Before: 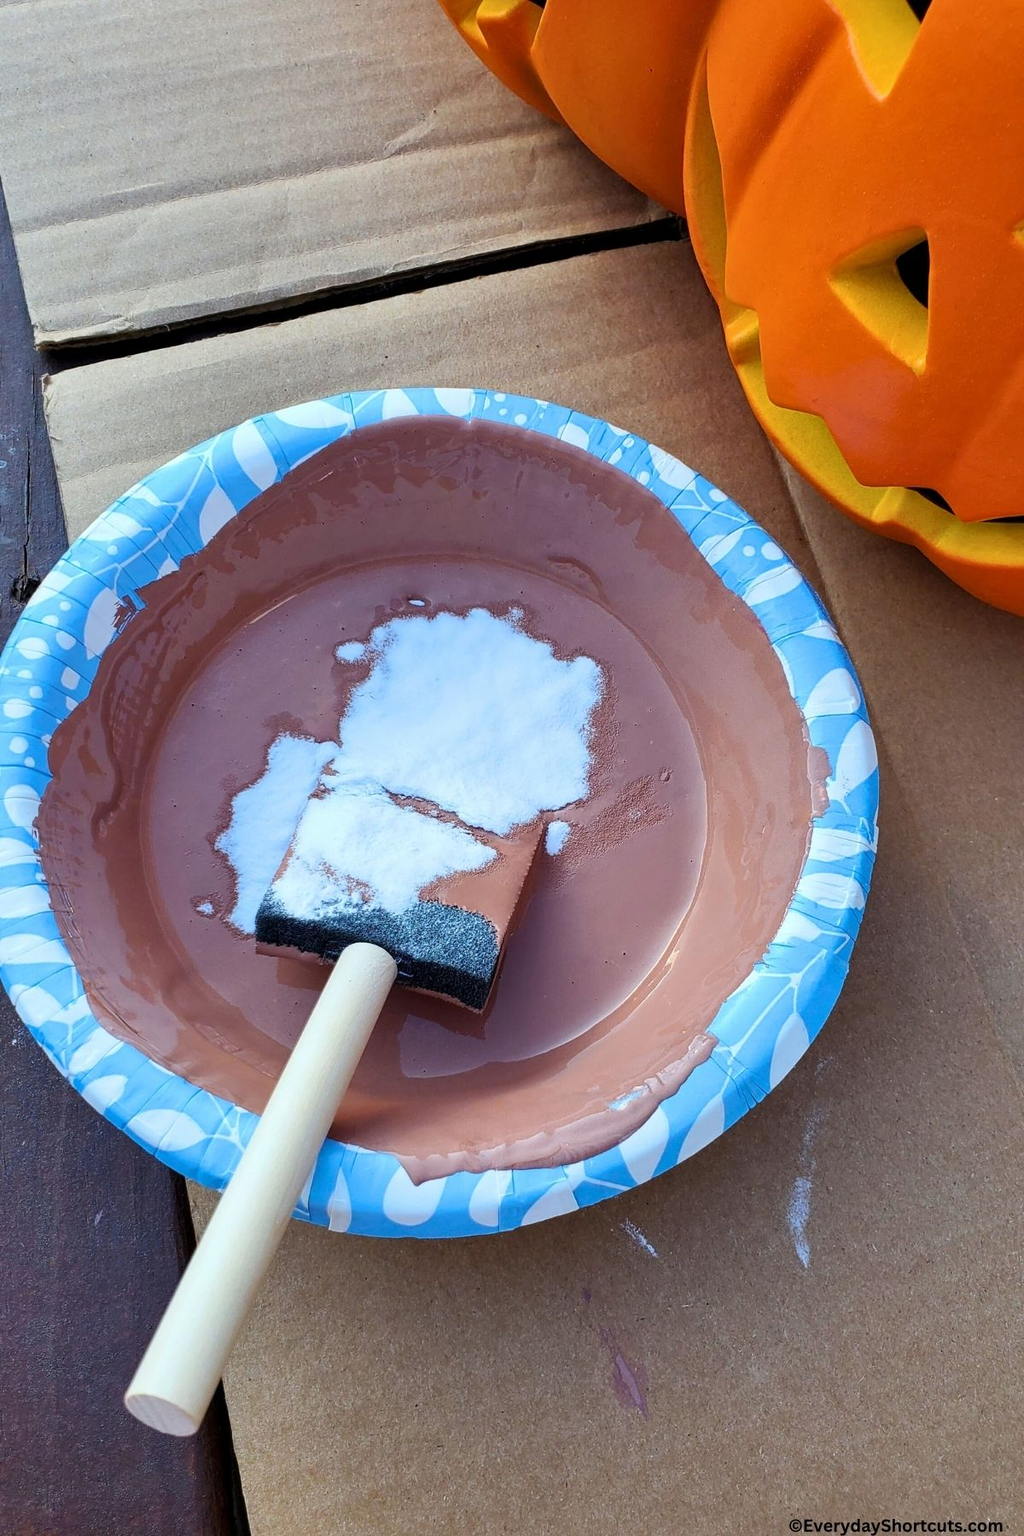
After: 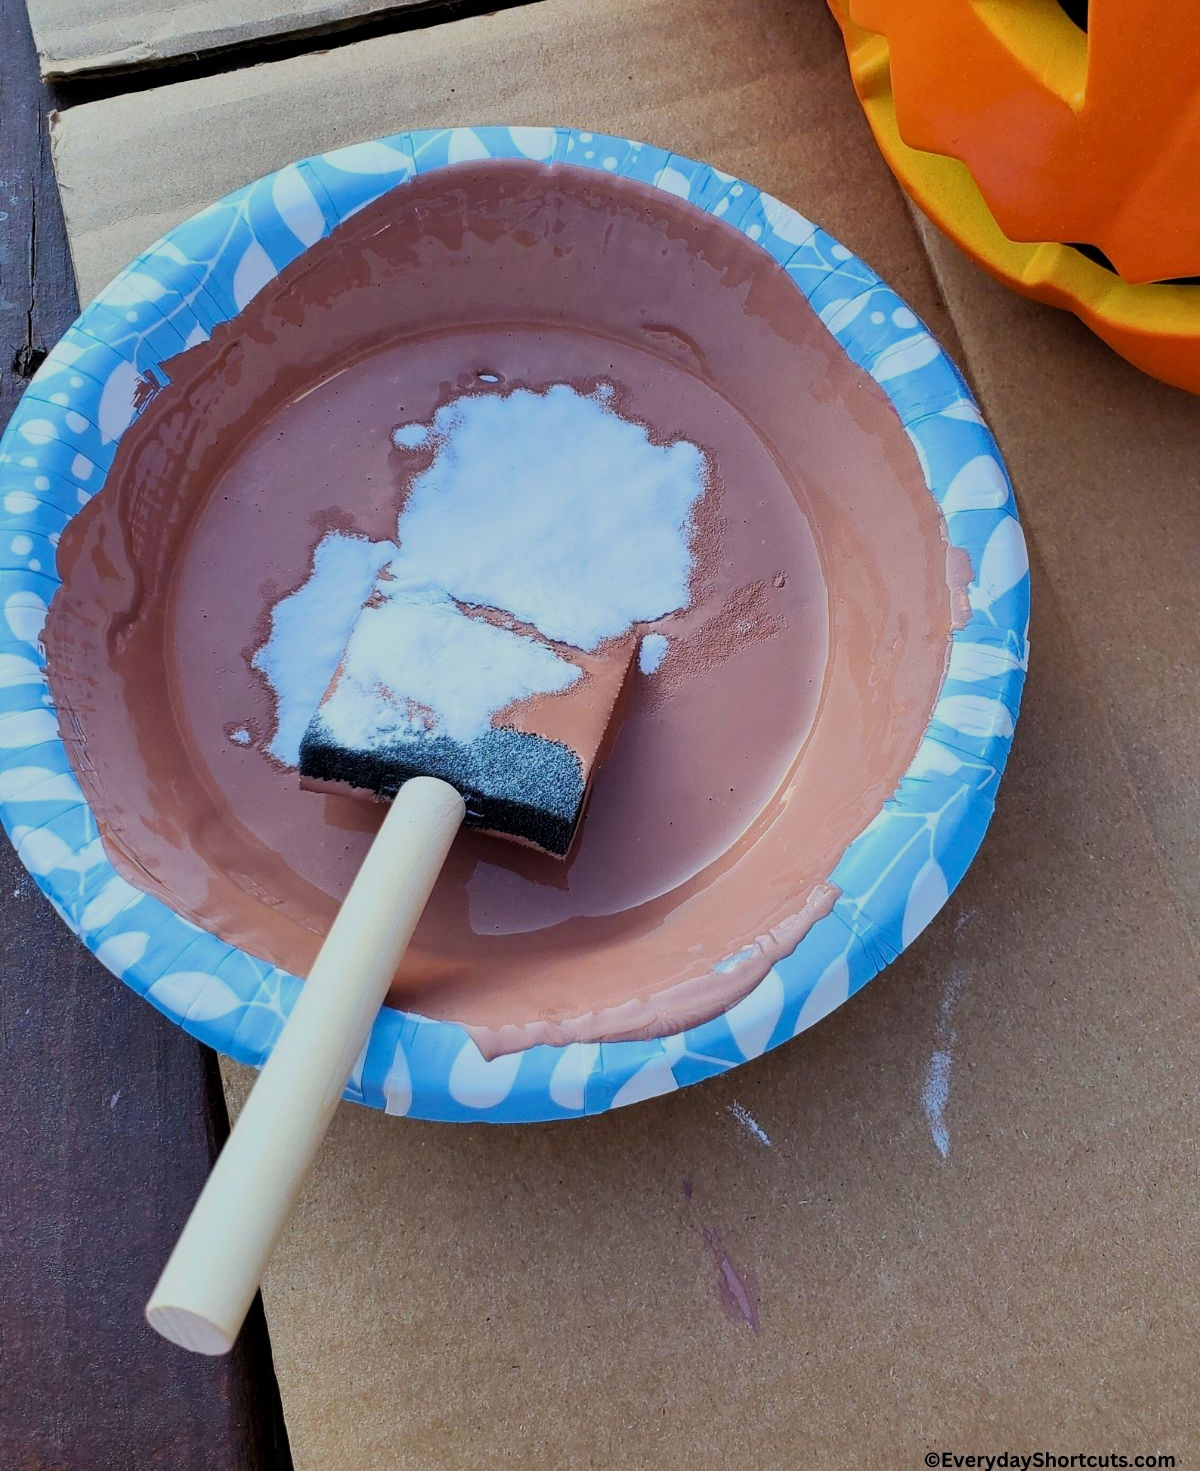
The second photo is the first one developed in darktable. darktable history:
crop and rotate: top 18.24%
filmic rgb: black relative exposure -16 EV, white relative exposure 6.18 EV, hardness 5.23, color science v6 (2022)
tone equalizer: on, module defaults
